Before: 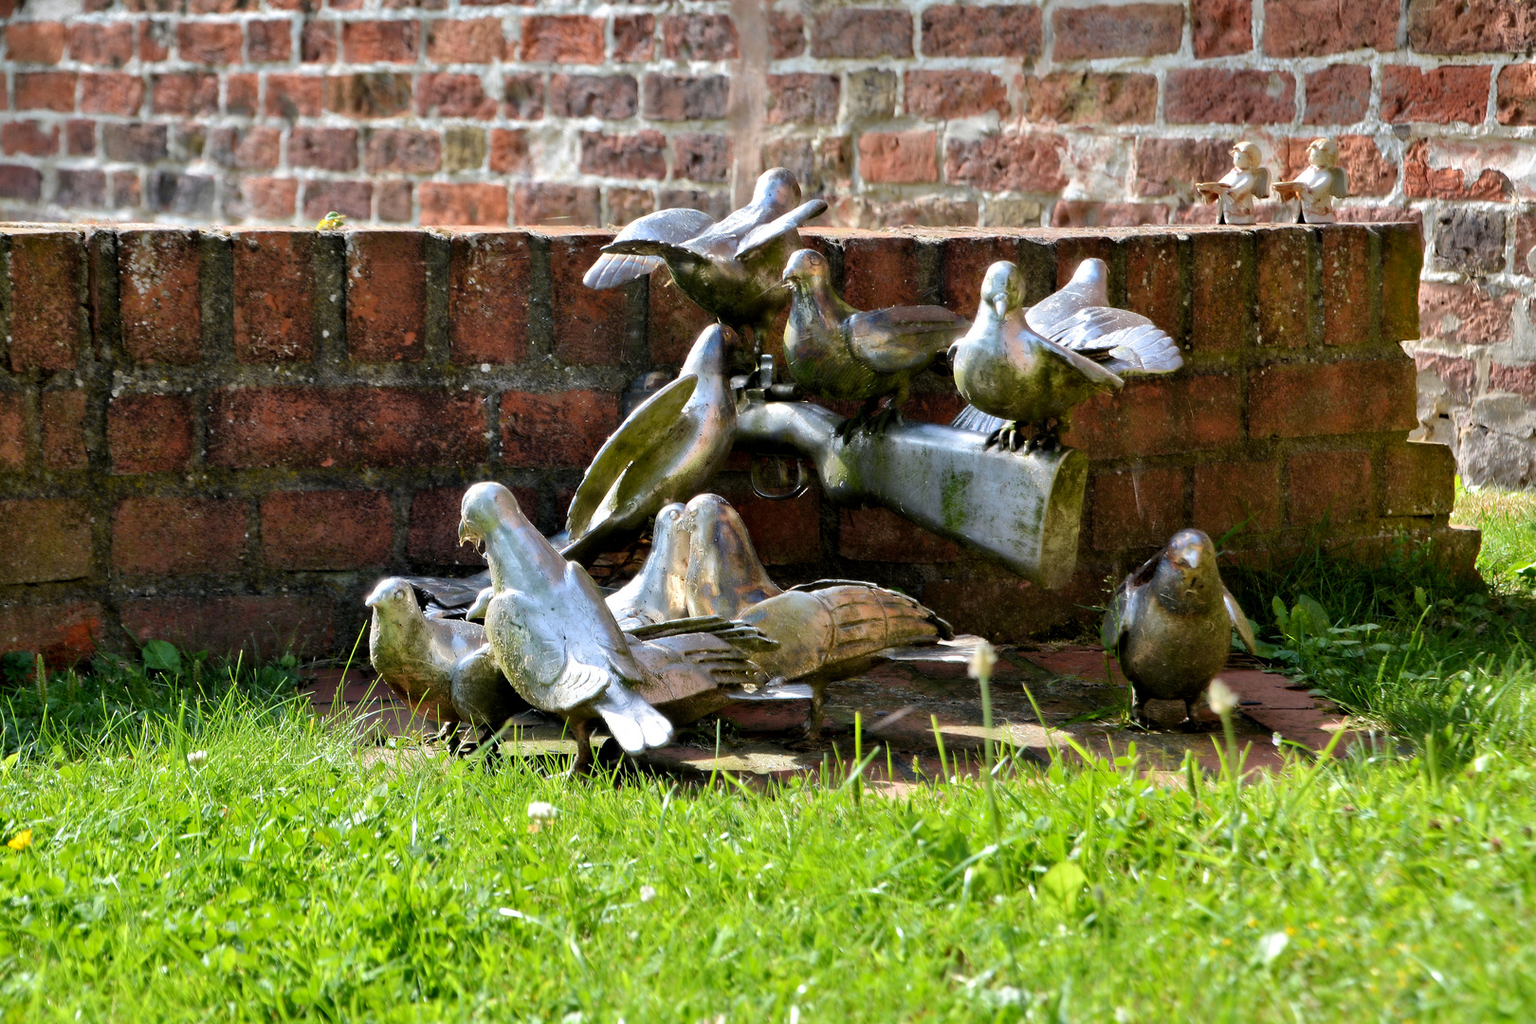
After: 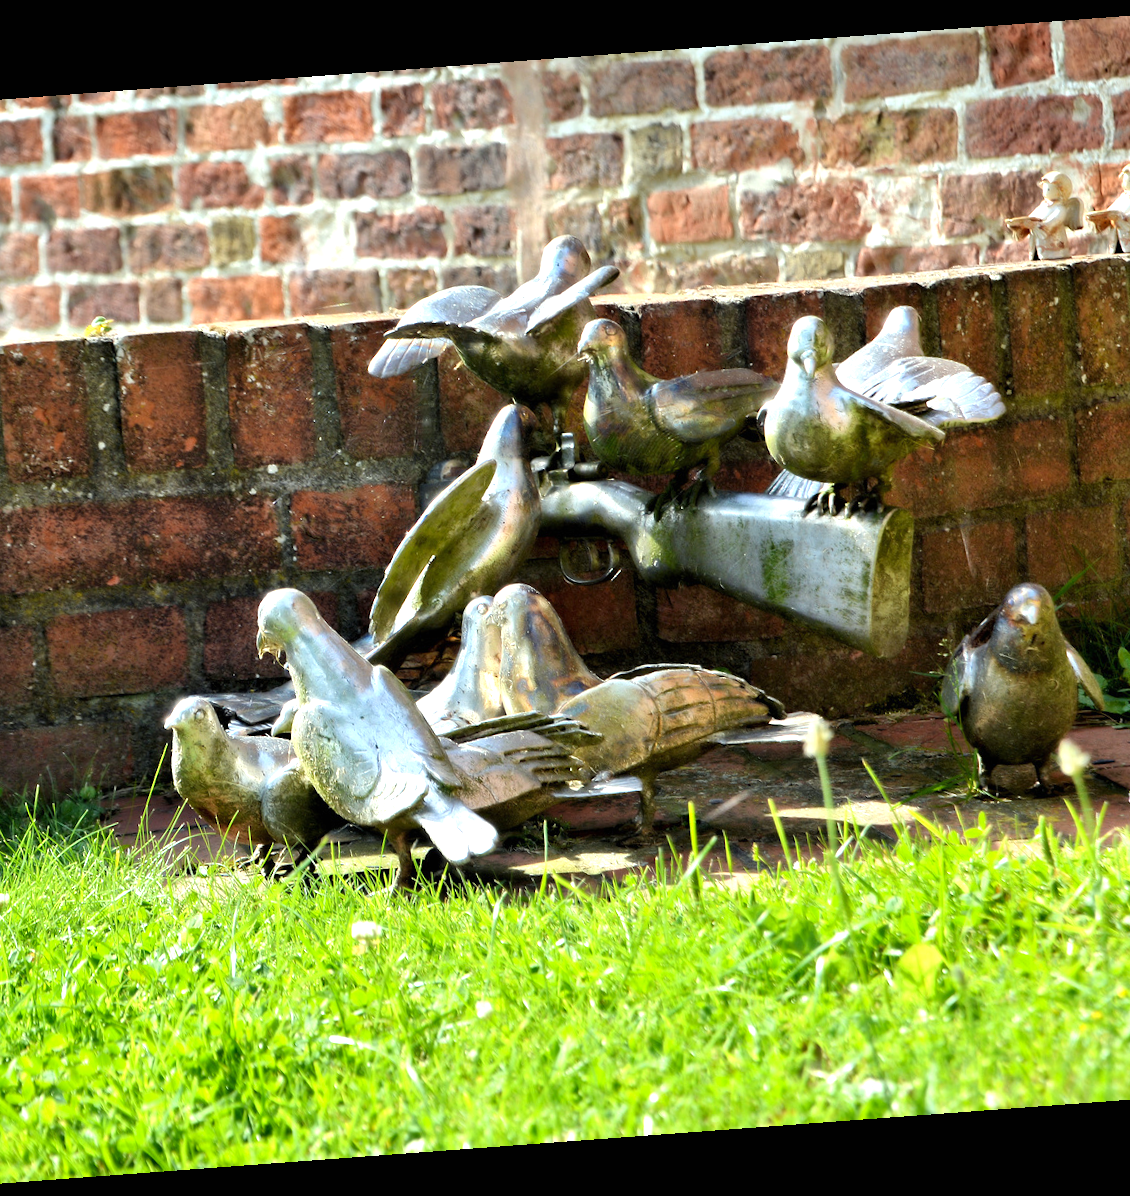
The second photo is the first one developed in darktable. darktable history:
crop and rotate: left 15.754%, right 17.579%
color correction: highlights a* -4.73, highlights b* 5.06, saturation 0.97
rotate and perspective: rotation -4.25°, automatic cropping off
exposure: black level correction 0, exposure 0.7 EV, compensate exposure bias true, compensate highlight preservation false
